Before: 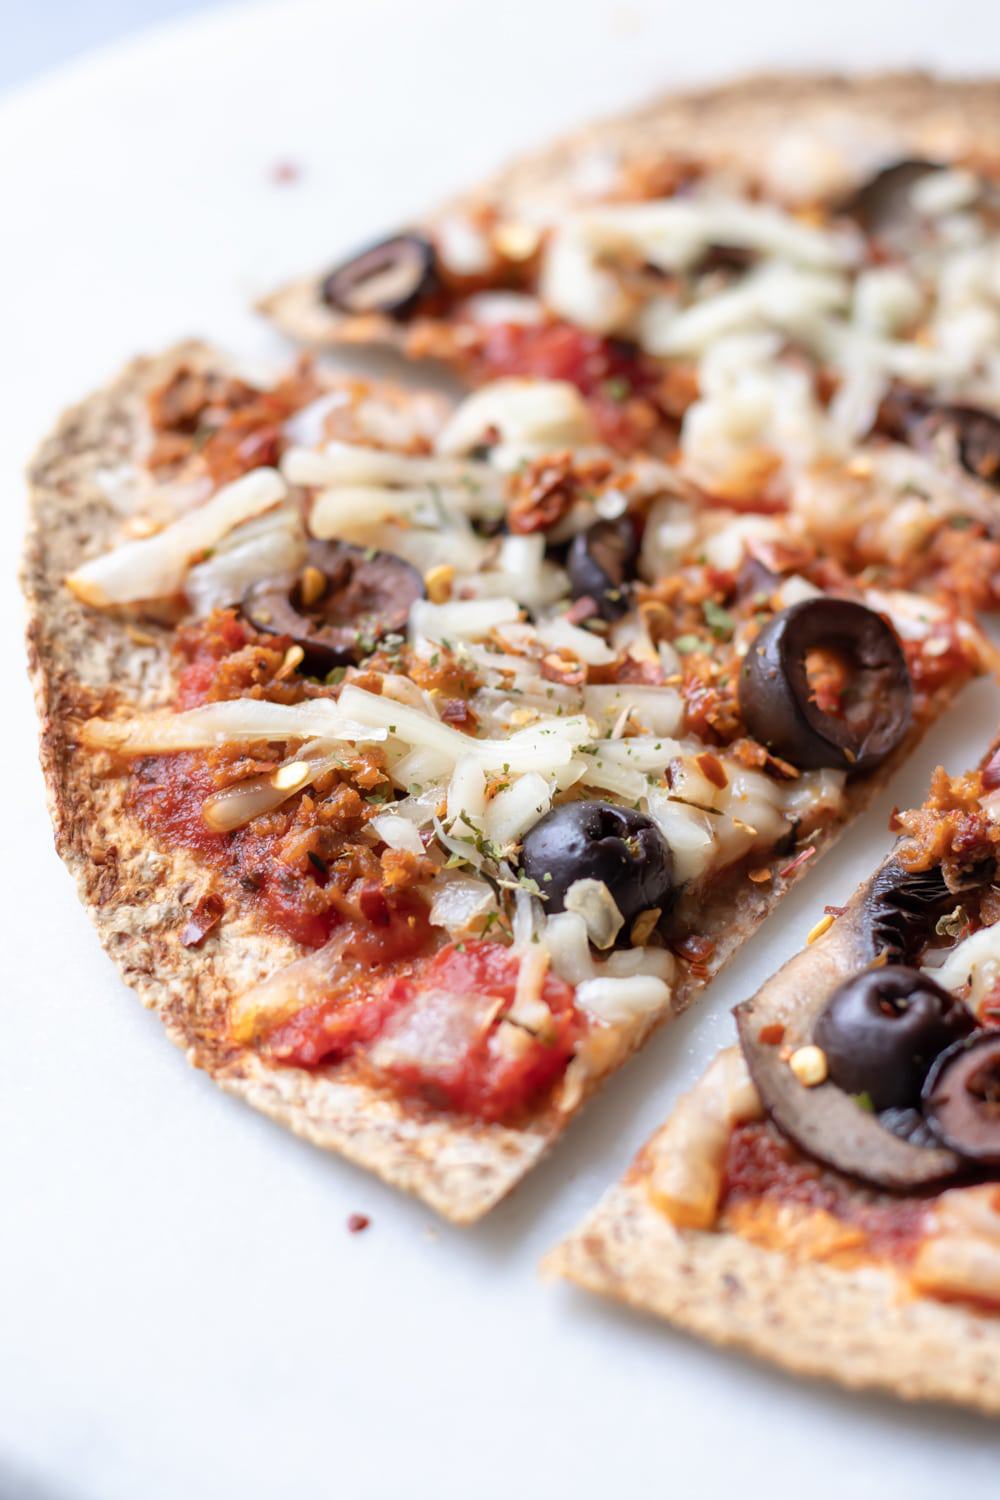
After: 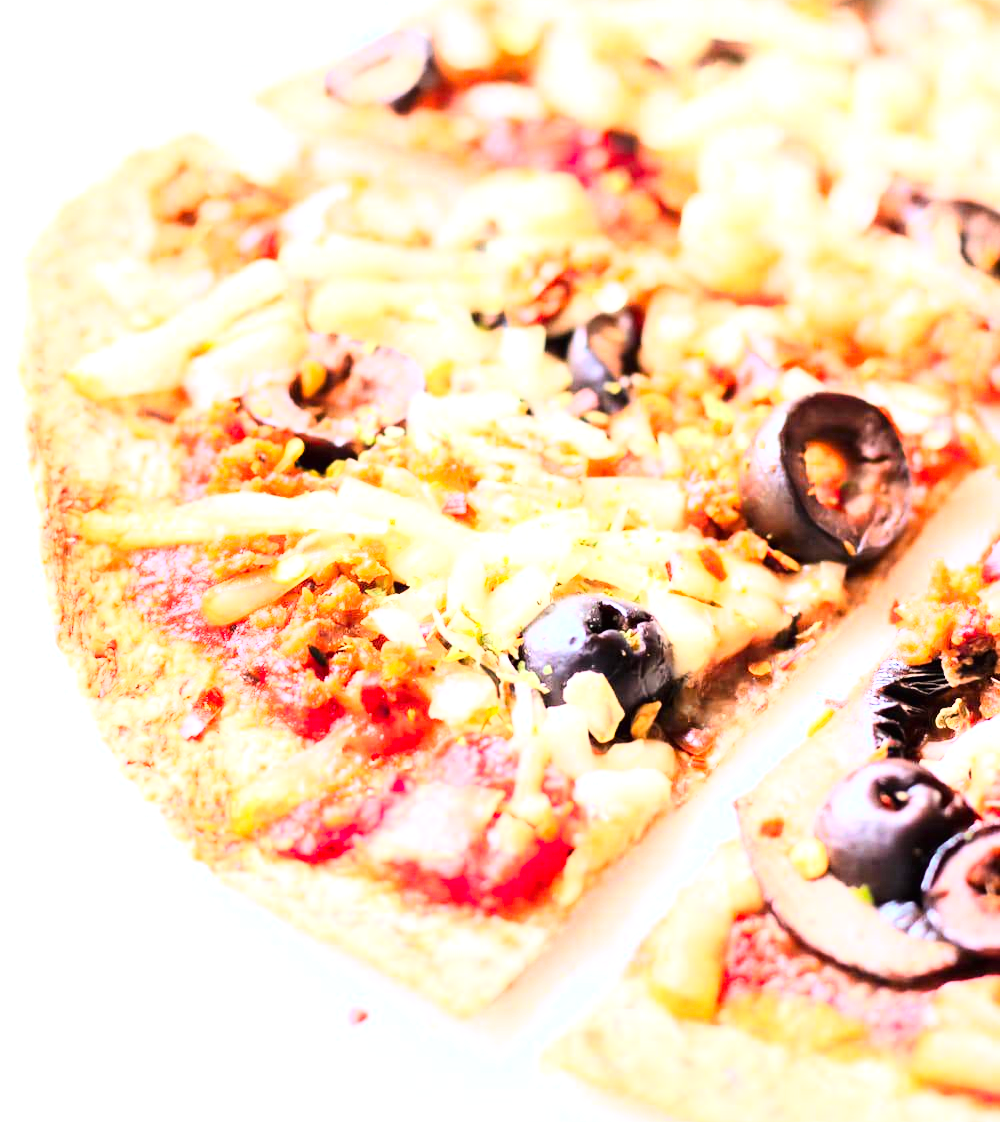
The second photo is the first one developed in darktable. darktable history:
exposure: black level correction 0, exposure 1.439 EV, compensate exposure bias true, compensate highlight preservation false
tone equalizer: edges refinement/feathering 500, mask exposure compensation -1.57 EV, preserve details no
crop: top 13.839%, bottom 11.327%
contrast brightness saturation: contrast 0.083, saturation 0.197
base curve: curves: ch0 [(0, 0) (0.007, 0.004) (0.027, 0.03) (0.046, 0.07) (0.207, 0.54) (0.442, 0.872) (0.673, 0.972) (1, 1)]
